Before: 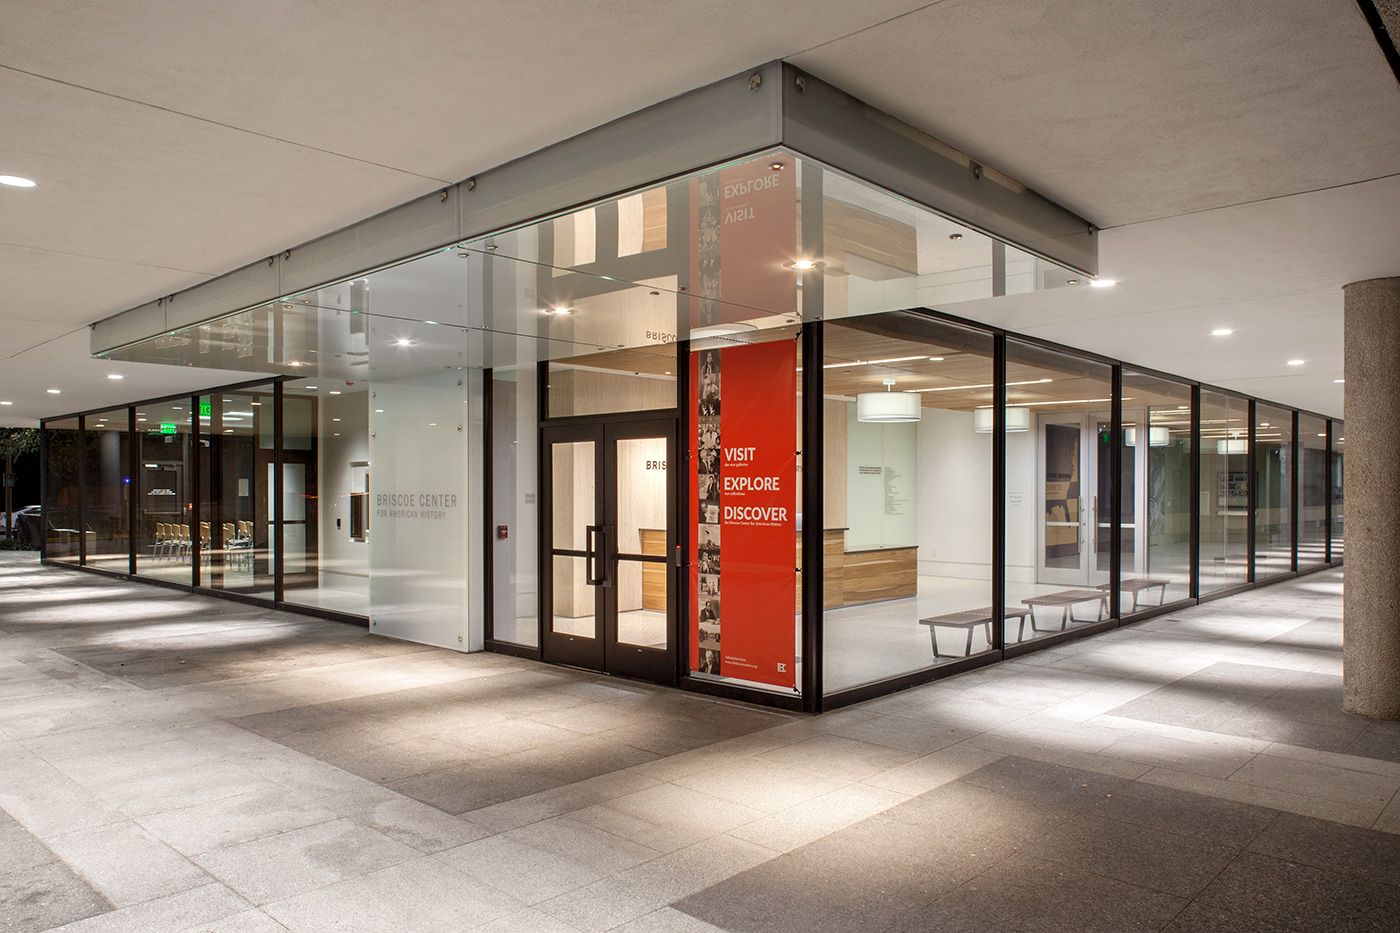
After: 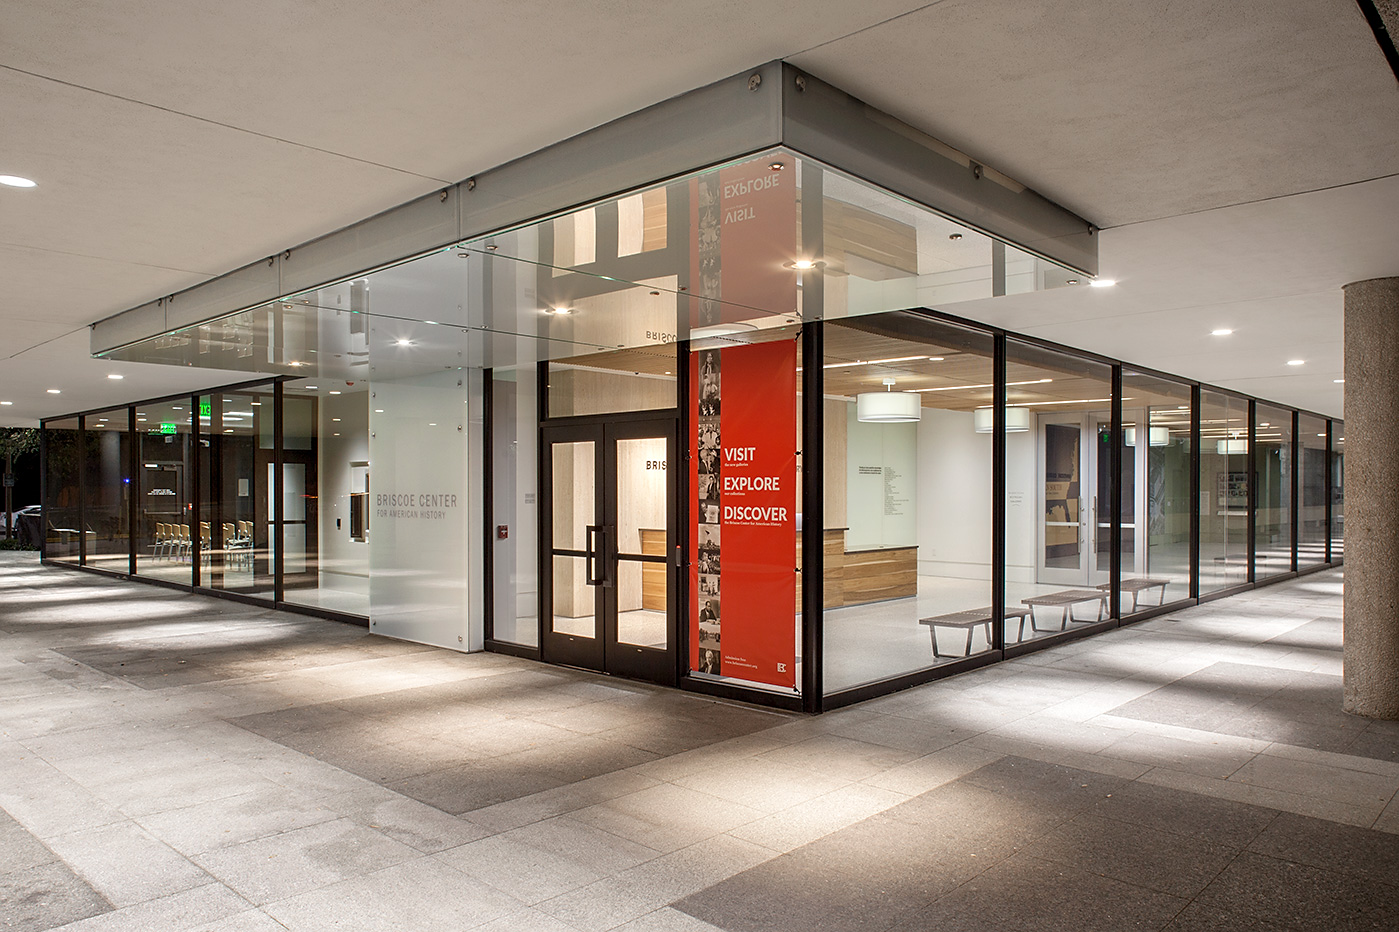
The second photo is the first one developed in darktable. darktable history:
sharpen: radius 1.524, amount 0.362, threshold 1.233
